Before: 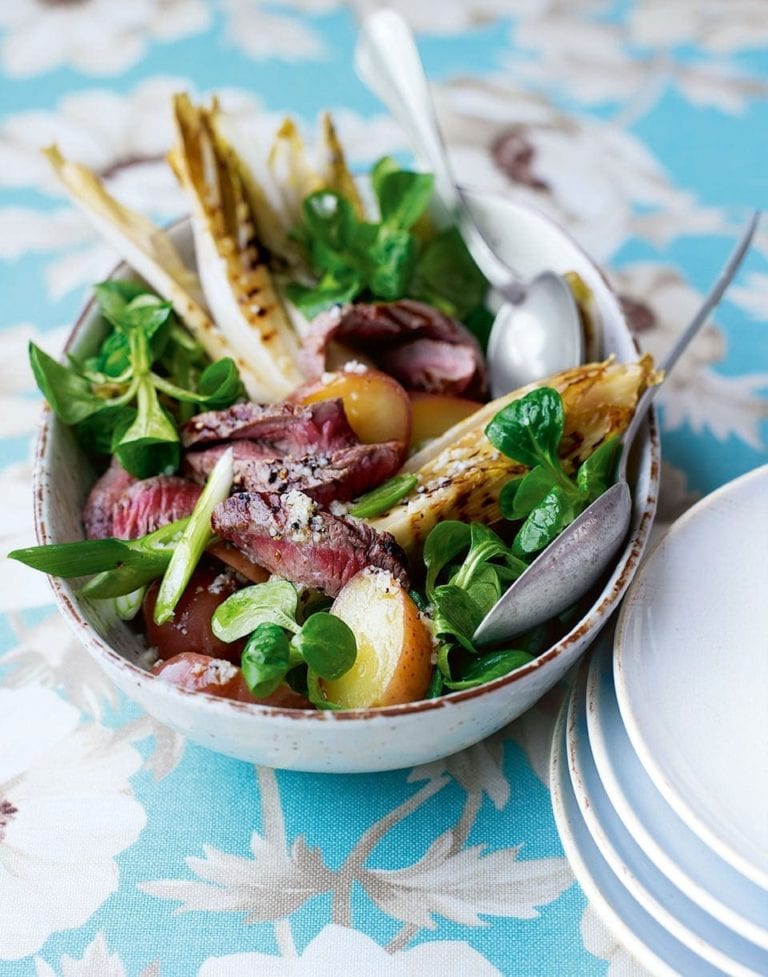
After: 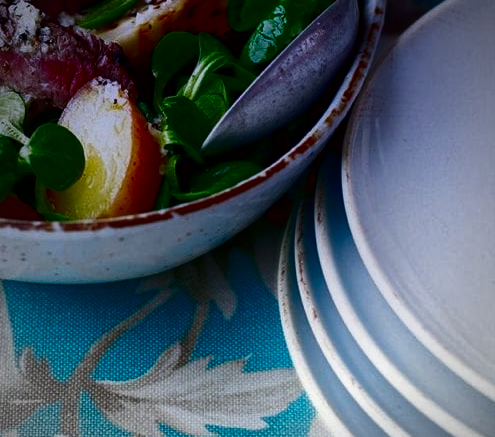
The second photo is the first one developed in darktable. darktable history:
contrast brightness saturation: contrast 0.09, brightness -0.59, saturation 0.17
bloom: size 5%, threshold 95%, strength 15%
crop and rotate: left 35.509%, top 50.238%, bottom 4.934%
shadows and highlights: white point adjustment -3.64, highlights -63.34, highlights color adjustment 42%, soften with gaussian
vignetting: unbound false
vibrance: on, module defaults
graduated density: hue 238.83°, saturation 50%
